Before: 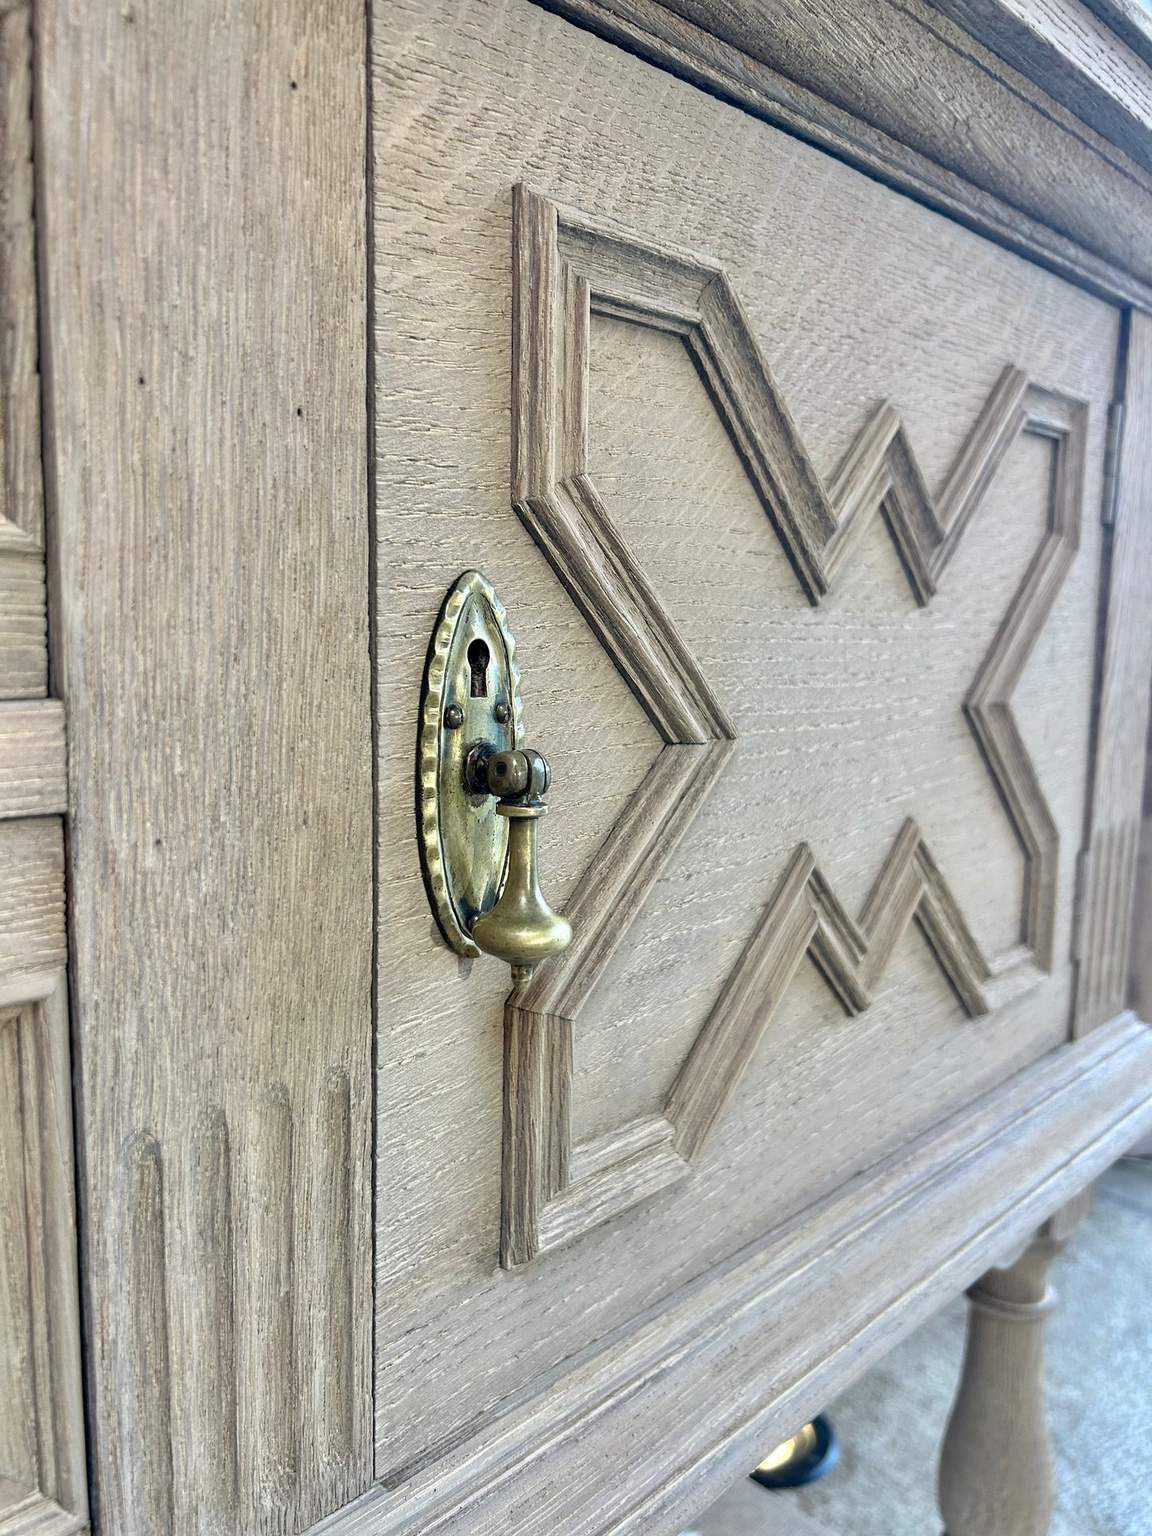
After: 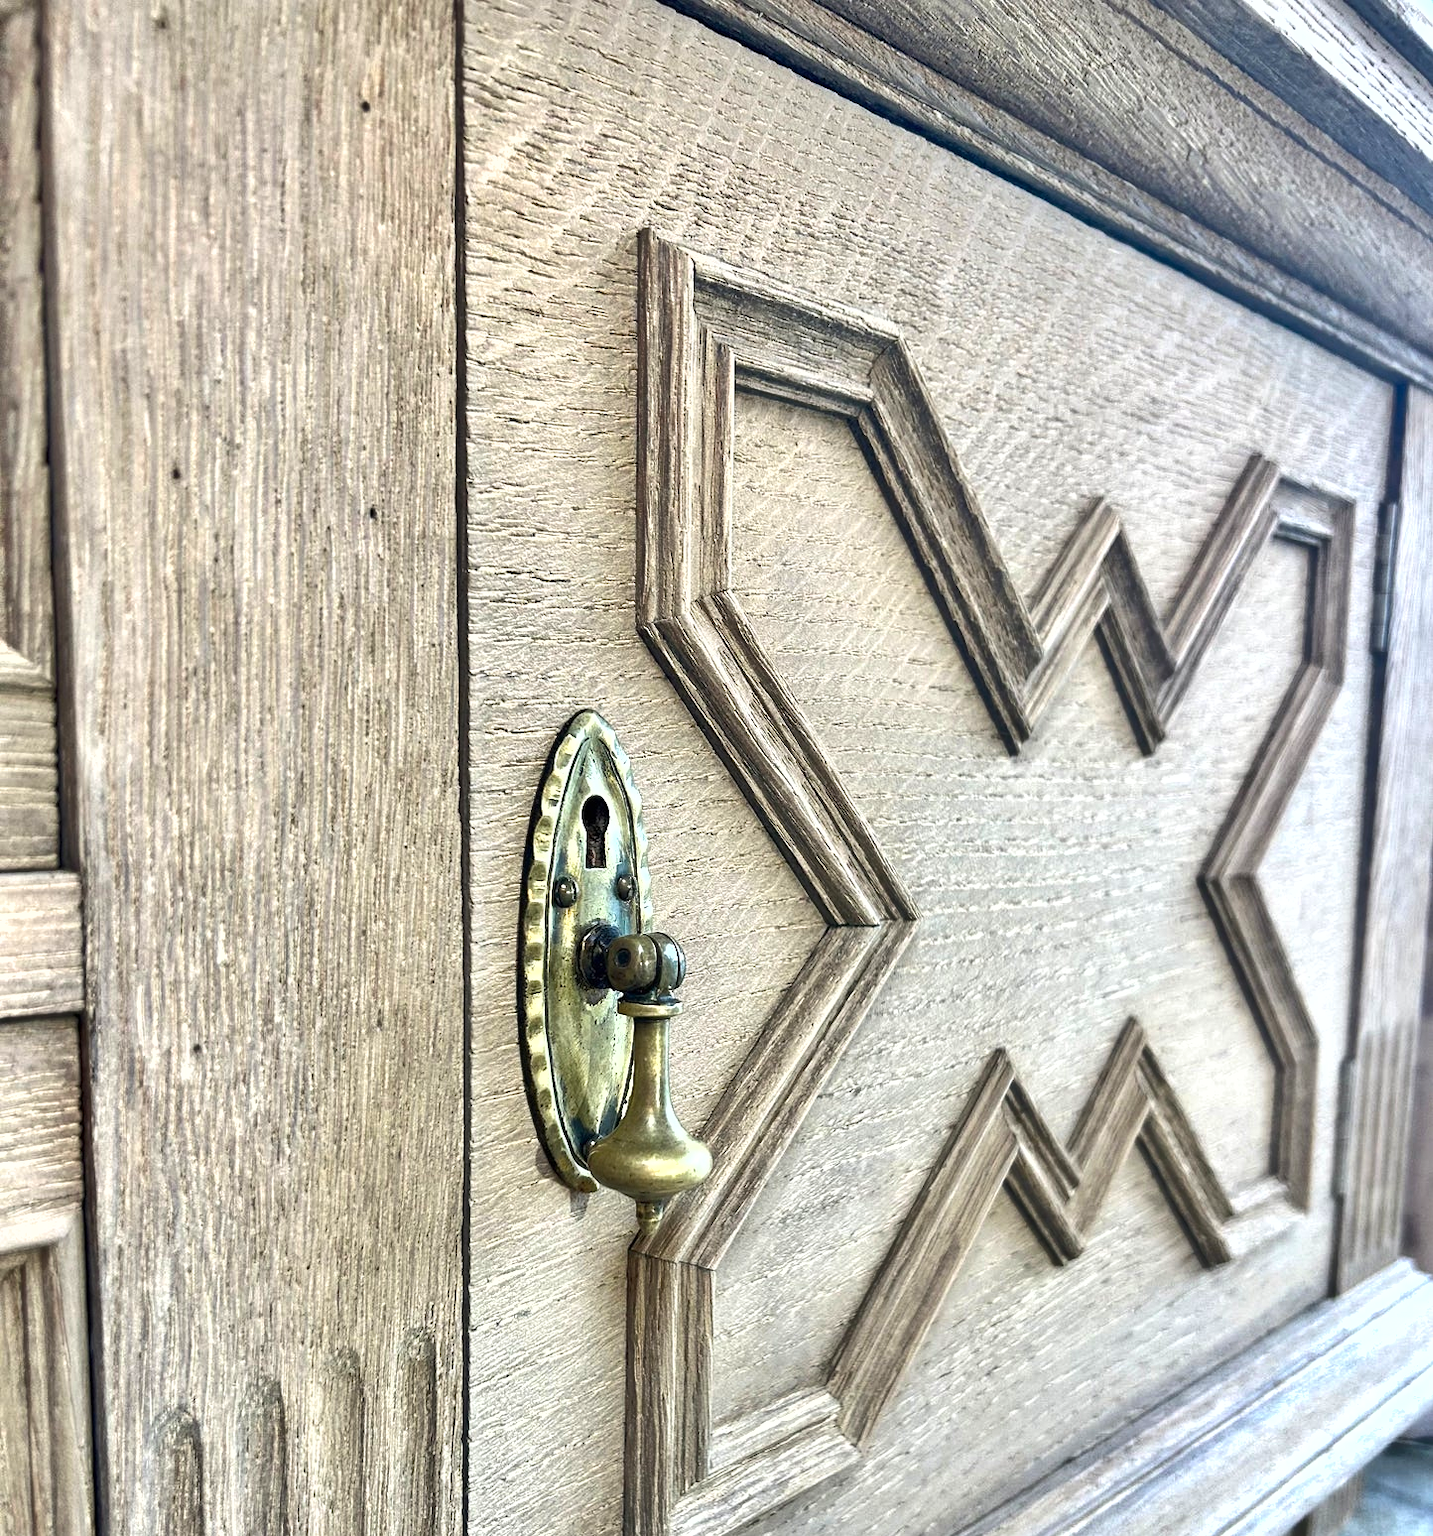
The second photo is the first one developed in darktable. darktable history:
exposure: black level correction 0, exposure 0.68 EV, compensate exposure bias true, compensate highlight preservation false
crop: bottom 19.644%
shadows and highlights: shadows 40, highlights -54, highlights color adjustment 46%, low approximation 0.01, soften with gaussian
